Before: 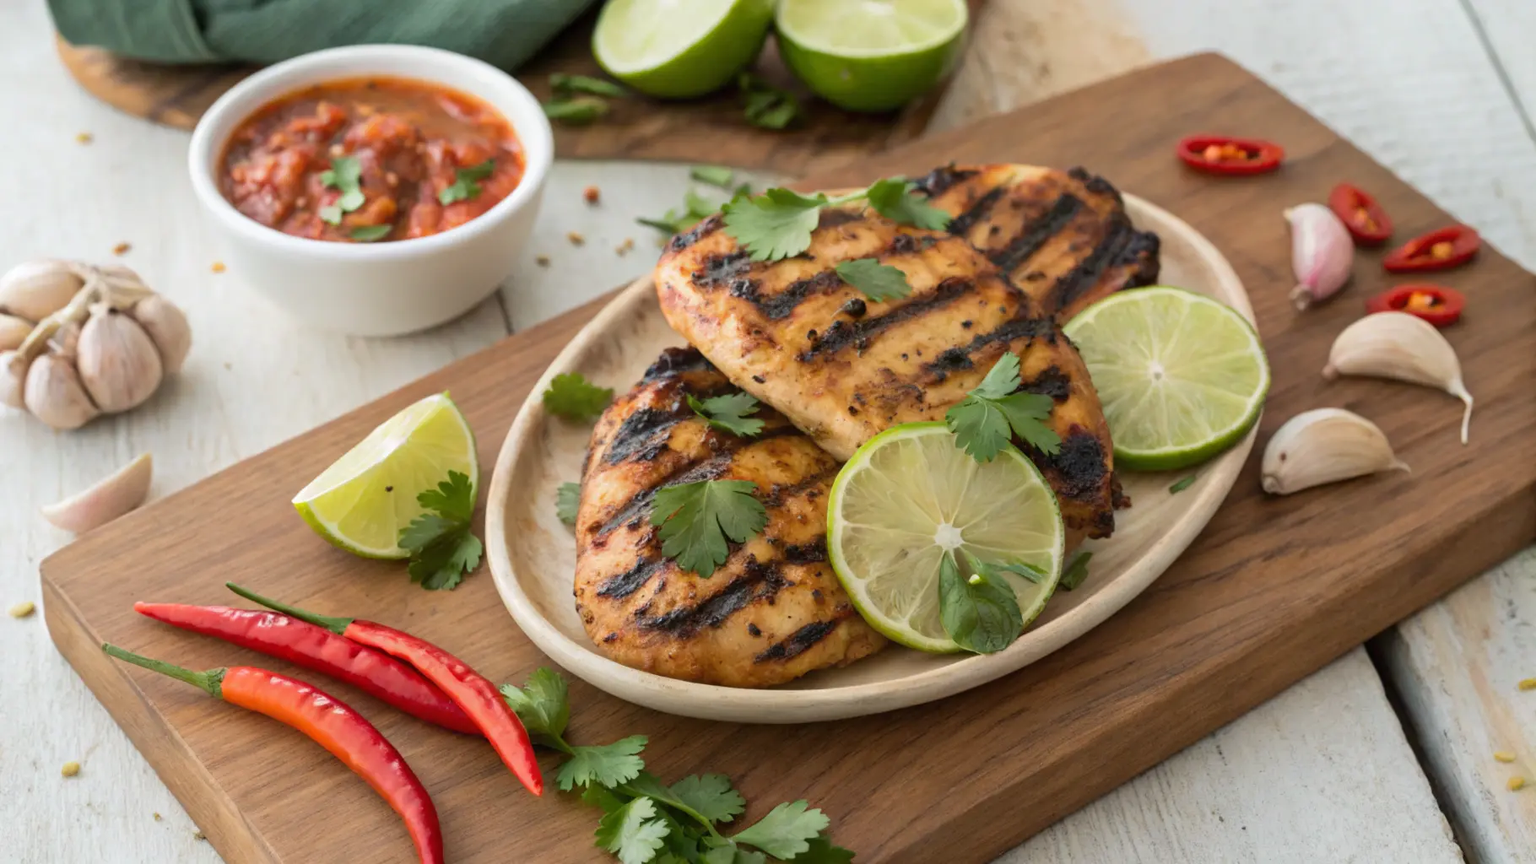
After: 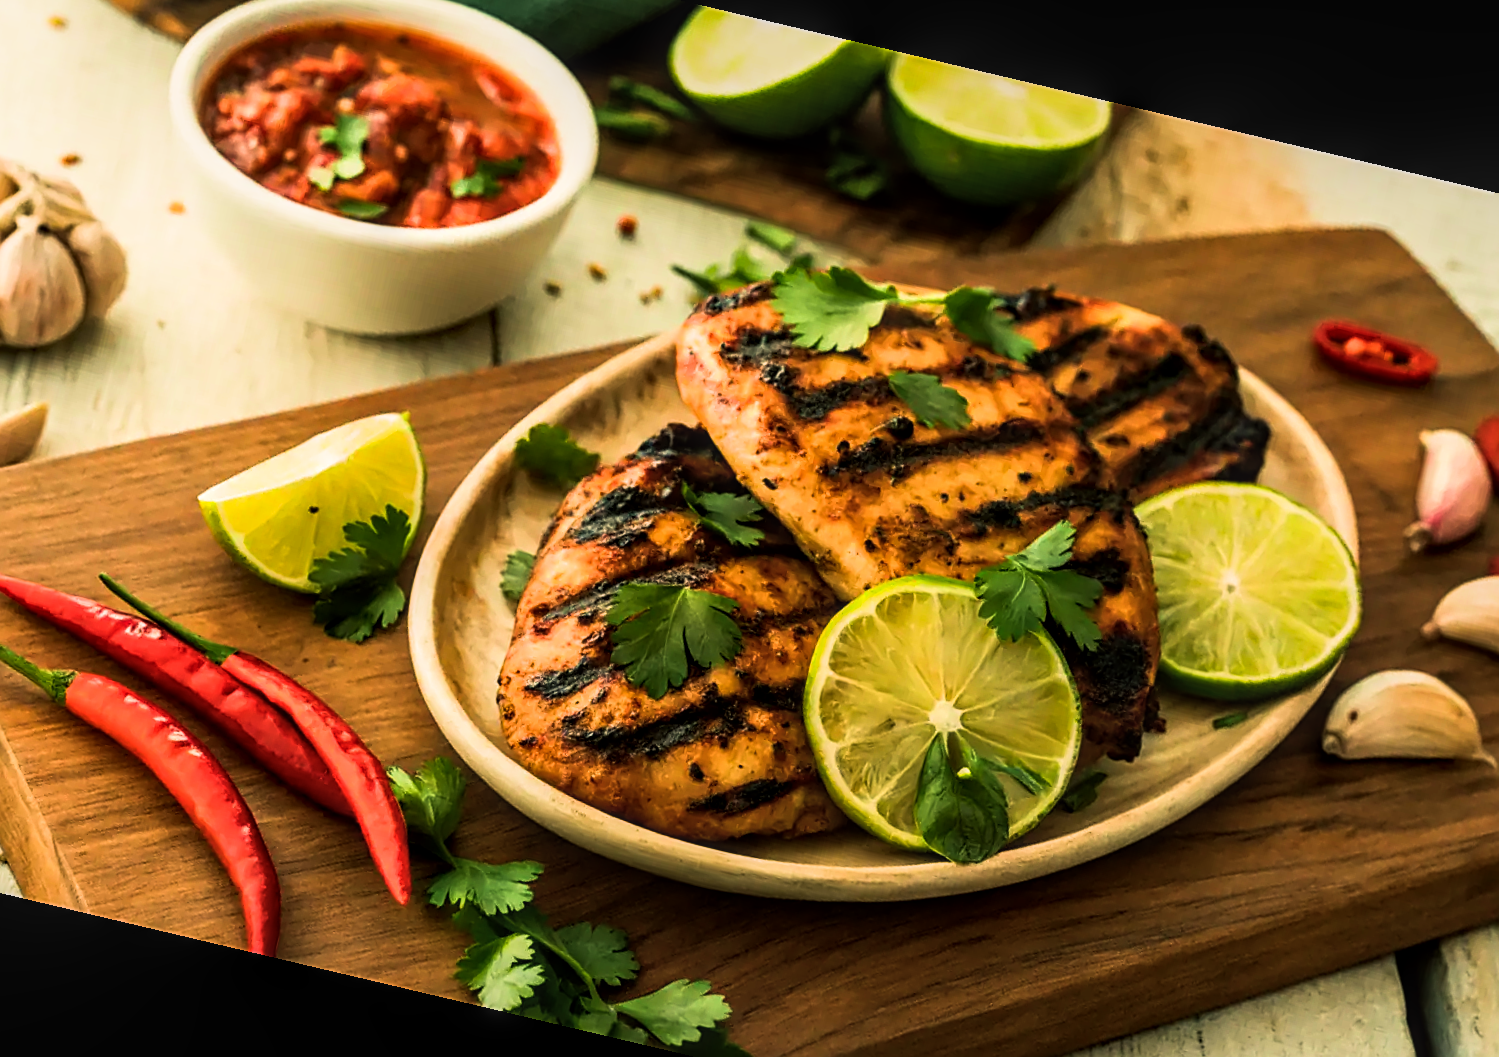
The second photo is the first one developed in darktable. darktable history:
crop and rotate: left 11.831%, top 11.346%, right 13.429%, bottom 13.899%
sharpen: on, module defaults
sigmoid: contrast 1.22, skew 0.65
color balance rgb: perceptual brilliance grading › highlights 14.29%, perceptual brilliance grading › mid-tones -5.92%, perceptual brilliance grading › shadows -26.83%, global vibrance 31.18%
local contrast: on, module defaults
rotate and perspective: rotation 13.27°, automatic cropping off
color balance: mode lift, gamma, gain (sRGB), lift [1.014, 0.966, 0.918, 0.87], gamma [0.86, 0.734, 0.918, 0.976], gain [1.063, 1.13, 1.063, 0.86]
